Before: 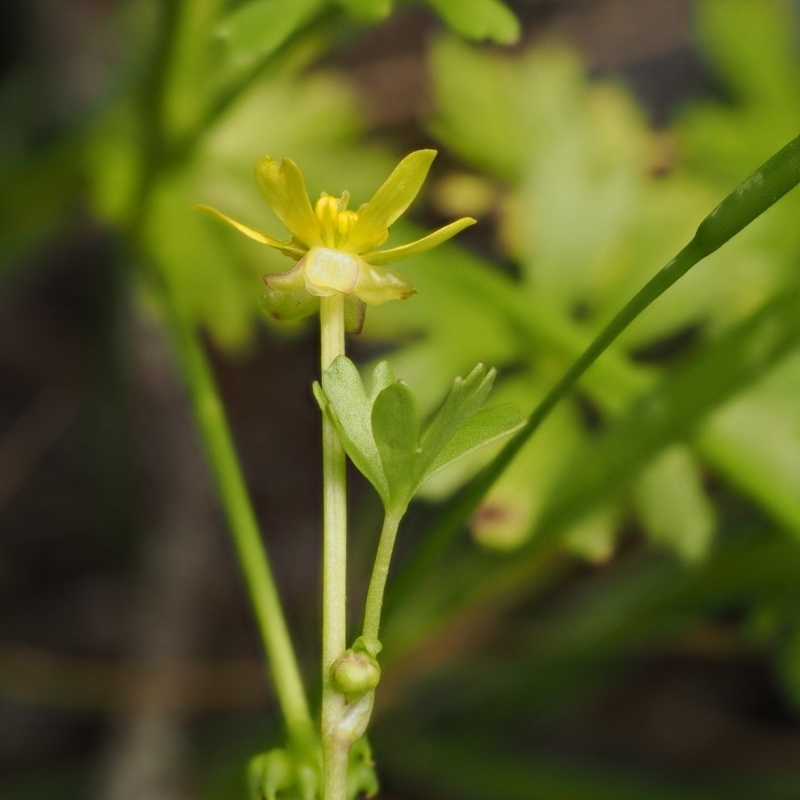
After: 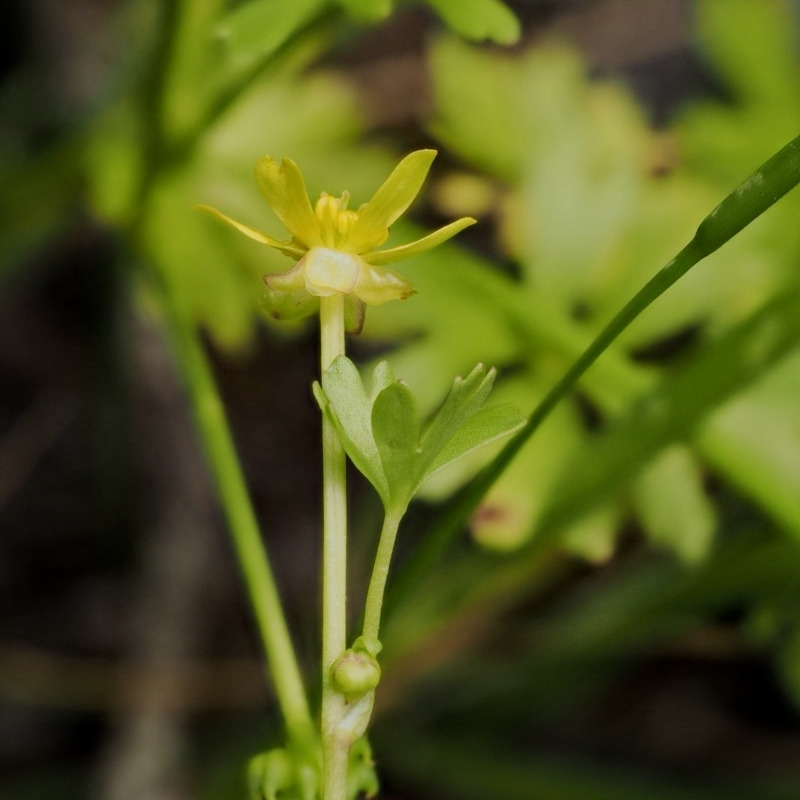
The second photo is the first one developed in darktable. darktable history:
filmic rgb: black relative exposure -7.65 EV, white relative exposure 4.56 EV, threshold 5.97 EV, hardness 3.61, enable highlight reconstruction true
local contrast: mode bilateral grid, contrast 20, coarseness 50, detail 120%, midtone range 0.2
